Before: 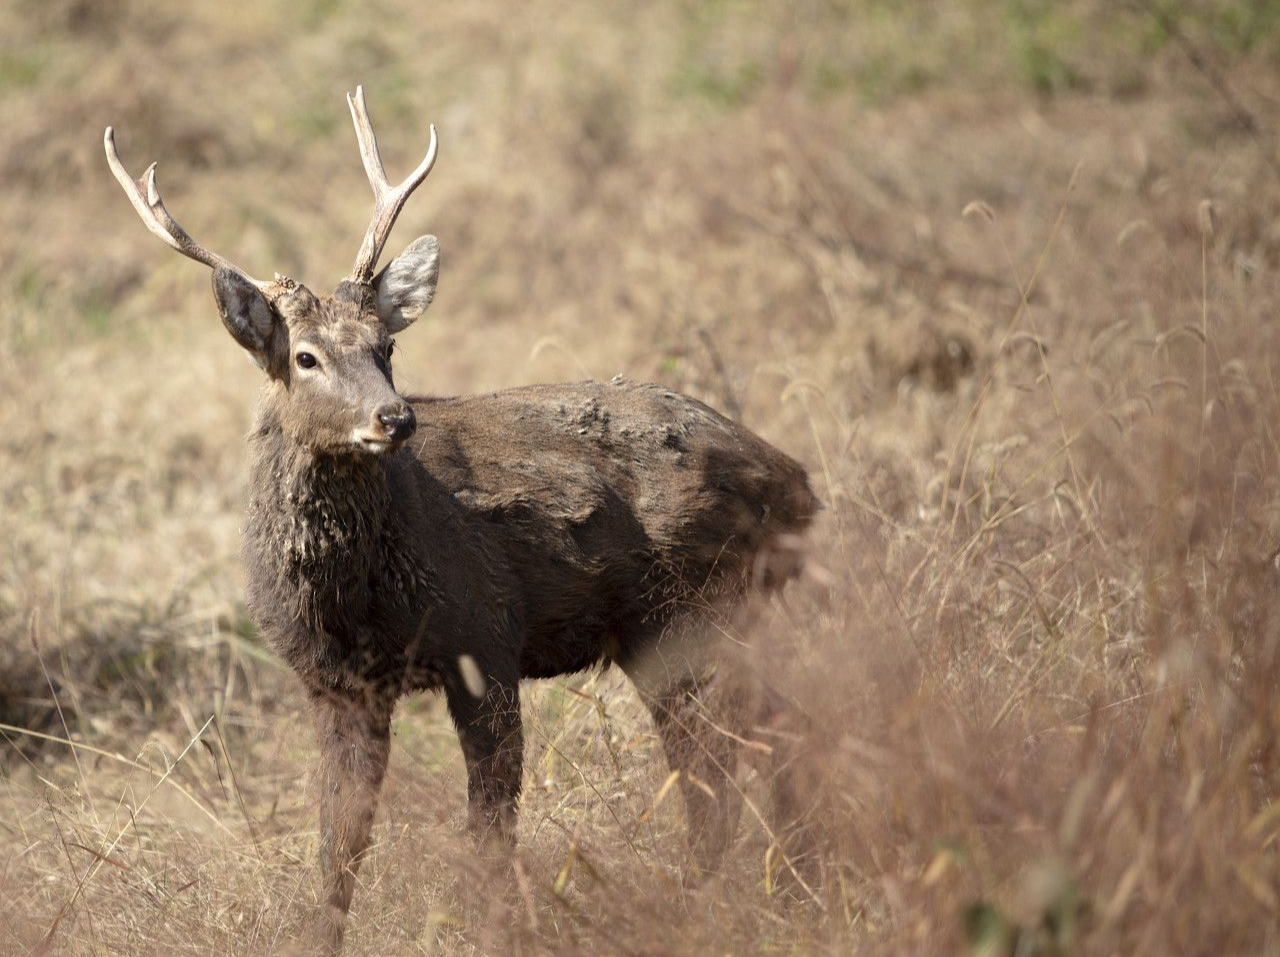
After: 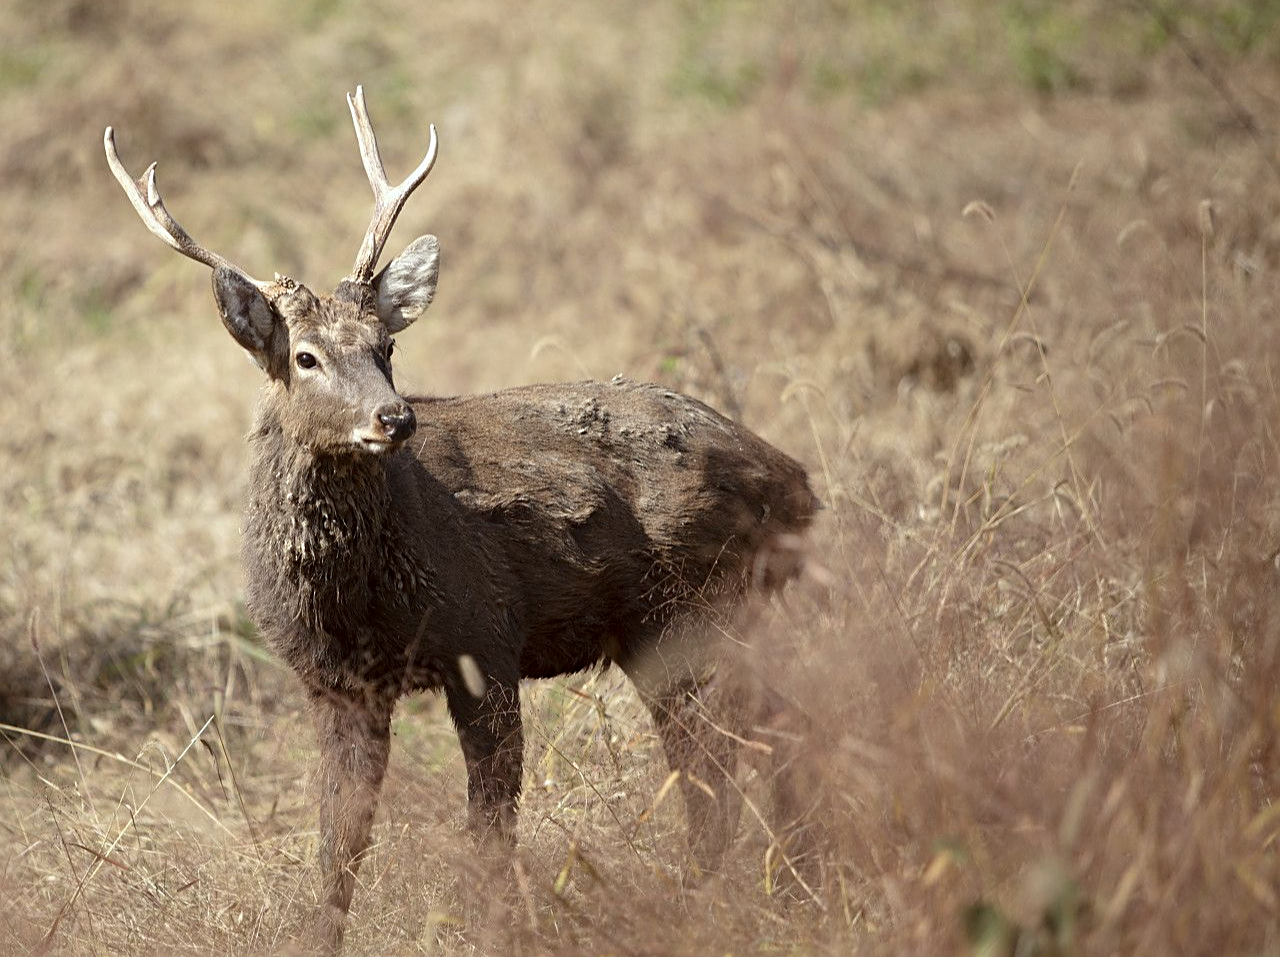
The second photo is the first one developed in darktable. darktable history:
sharpen: on, module defaults
color correction: highlights a* -2.73, highlights b* -2.09, shadows a* 2.41, shadows b* 2.73
